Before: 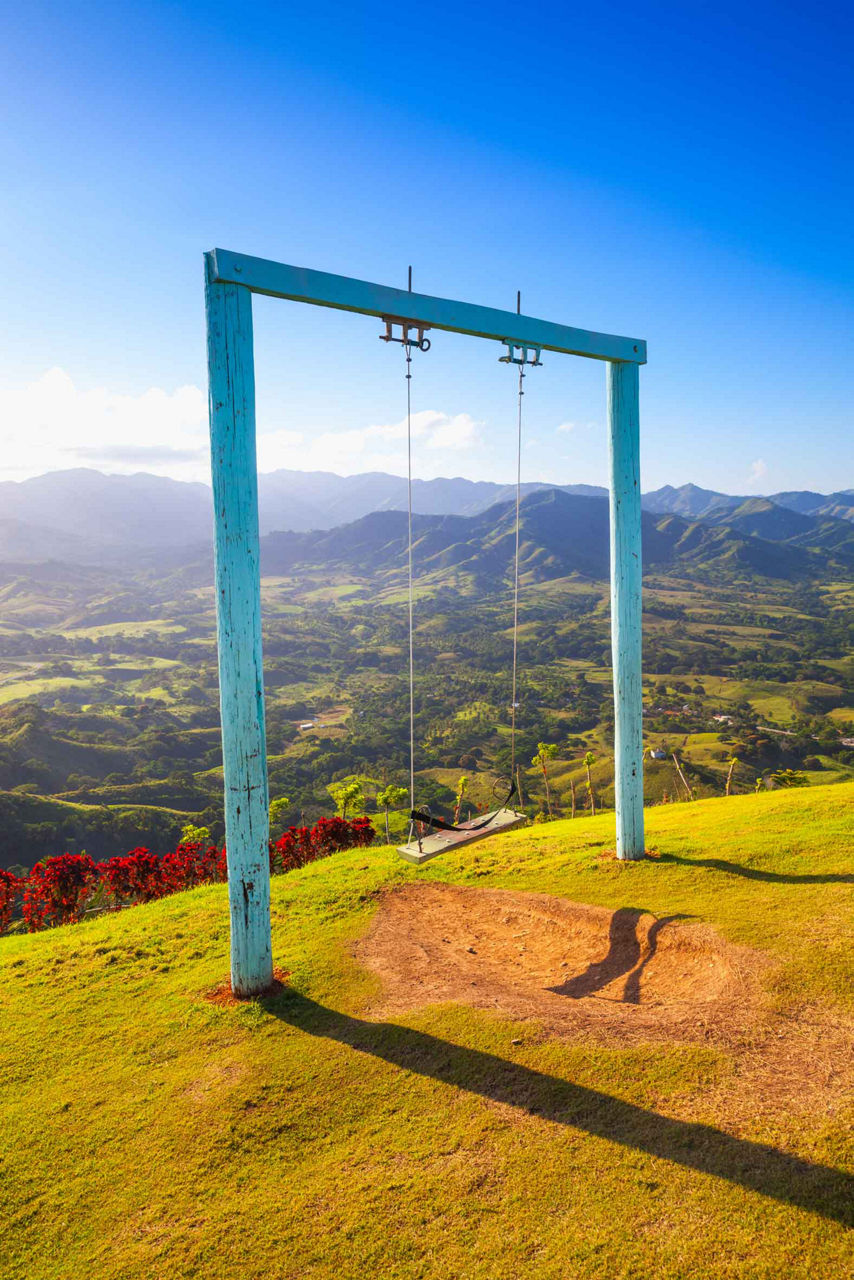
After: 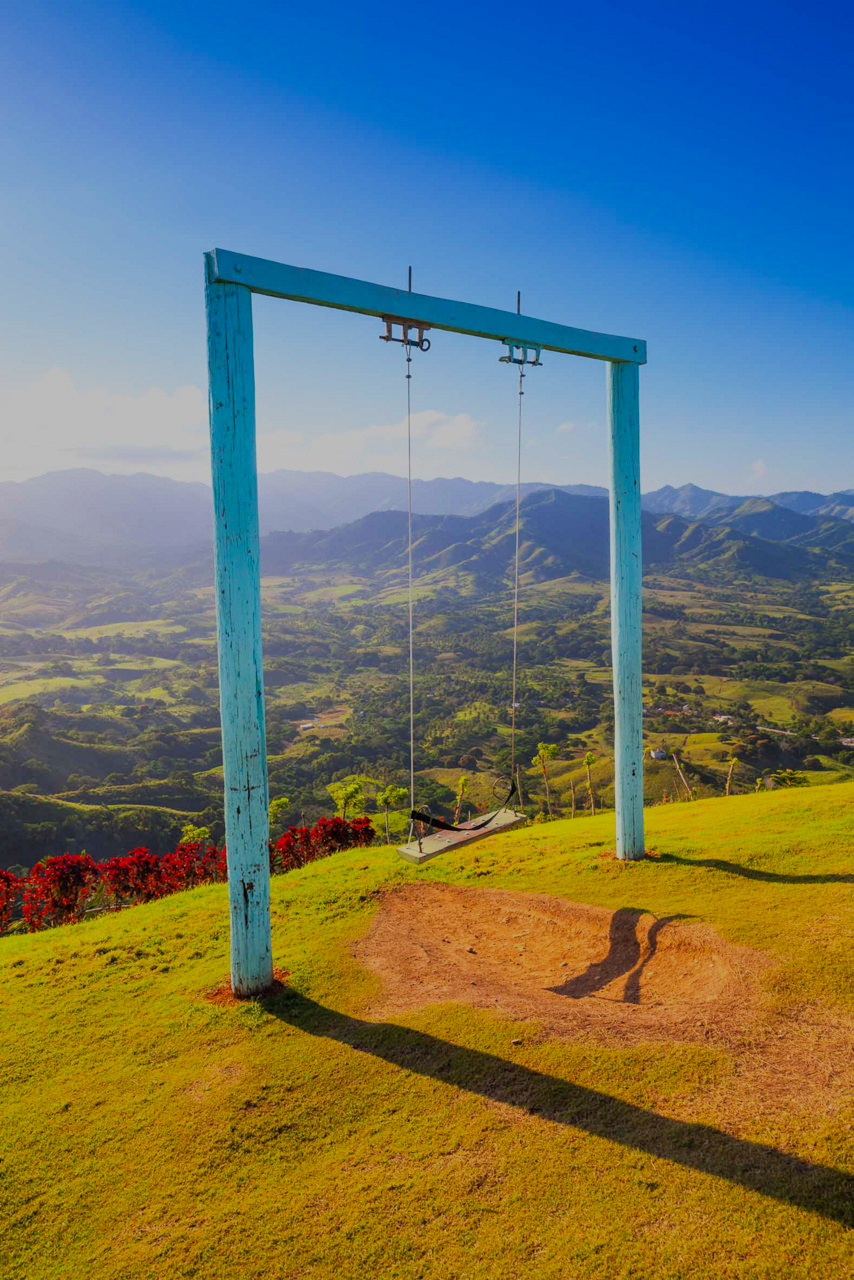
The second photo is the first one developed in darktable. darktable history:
filmic rgb: black relative exposure -16 EV, white relative exposure 6.16 EV, hardness 5.23, color science v6 (2022)
shadows and highlights: radius 120.11, shadows 21.97, white point adjustment -9.69, highlights -13.07, soften with gaussian
